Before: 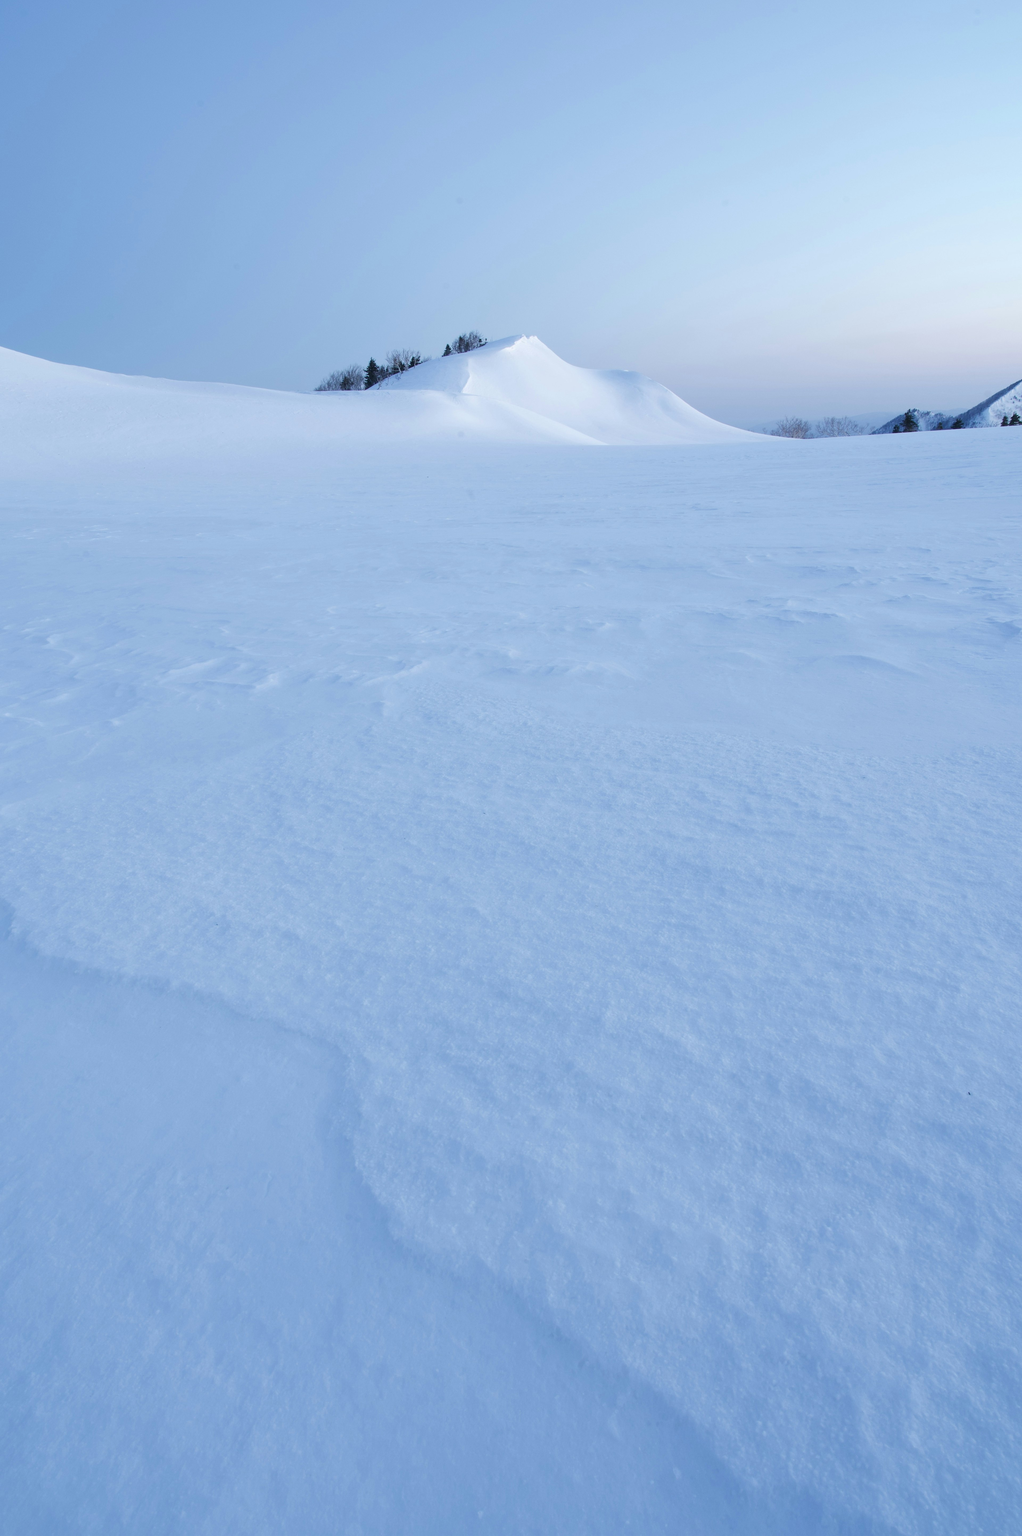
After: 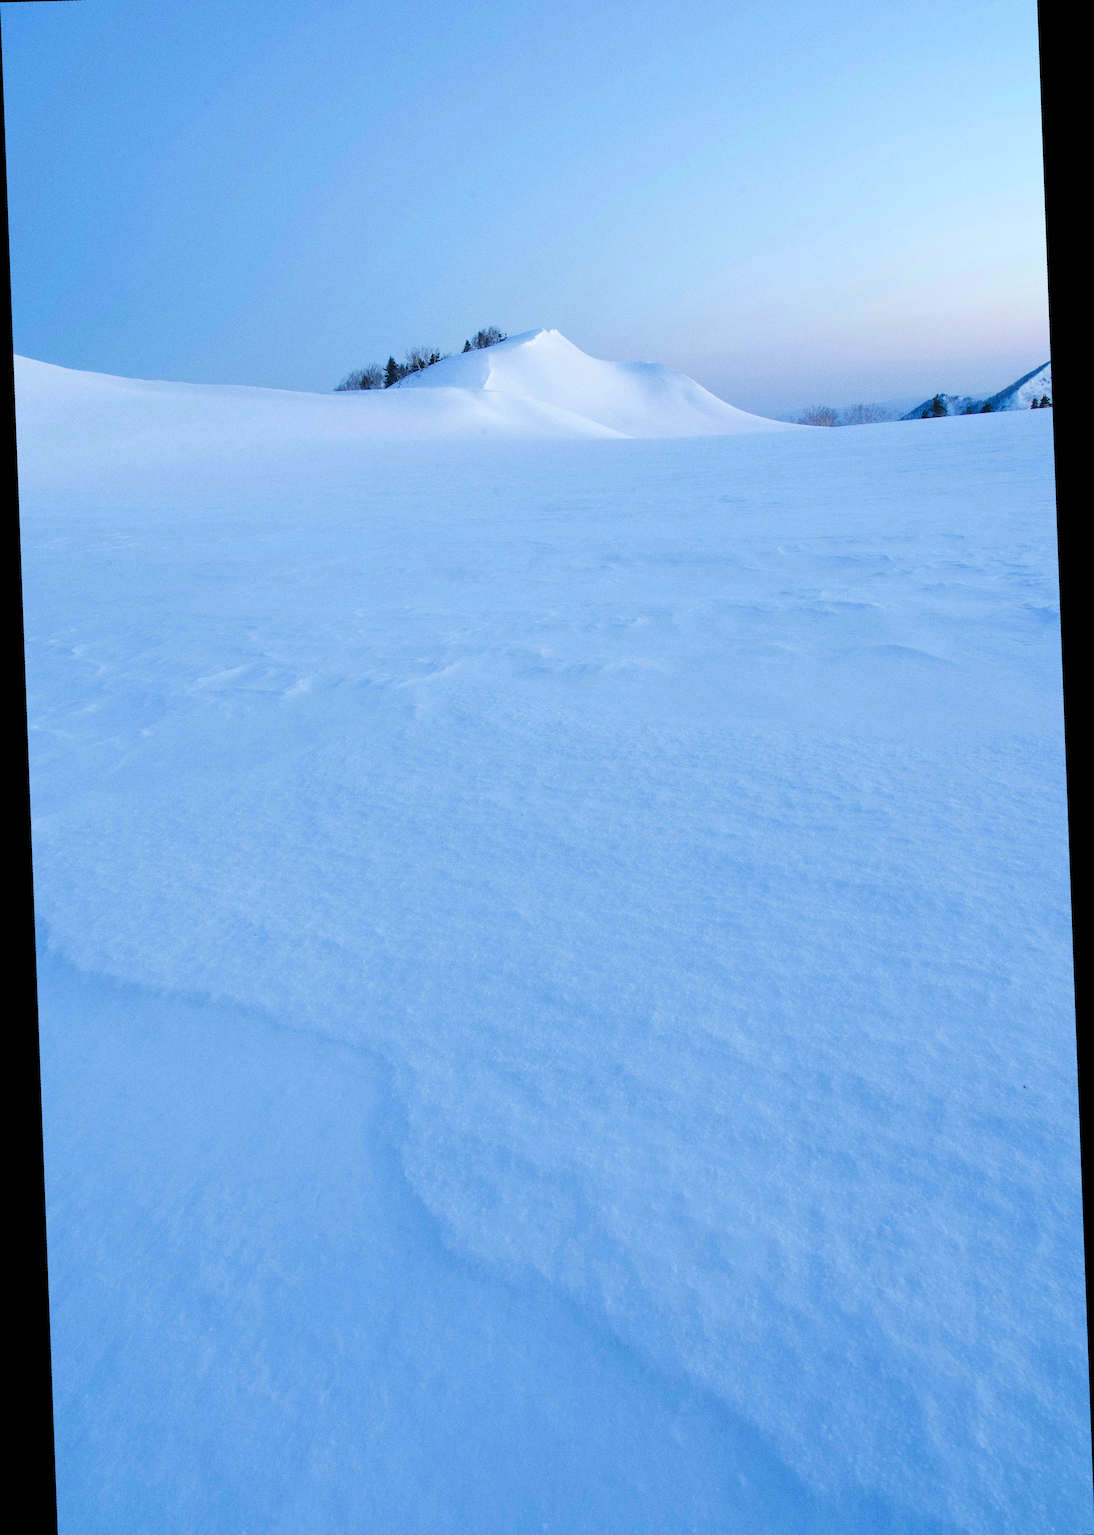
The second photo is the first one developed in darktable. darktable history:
rotate and perspective: rotation -4.2°, shear 0.006, automatic cropping off
color balance rgb: linear chroma grading › global chroma 15%, perceptual saturation grading › global saturation 30%
grain: coarseness 0.09 ISO
crop and rotate: angle -2.38°
